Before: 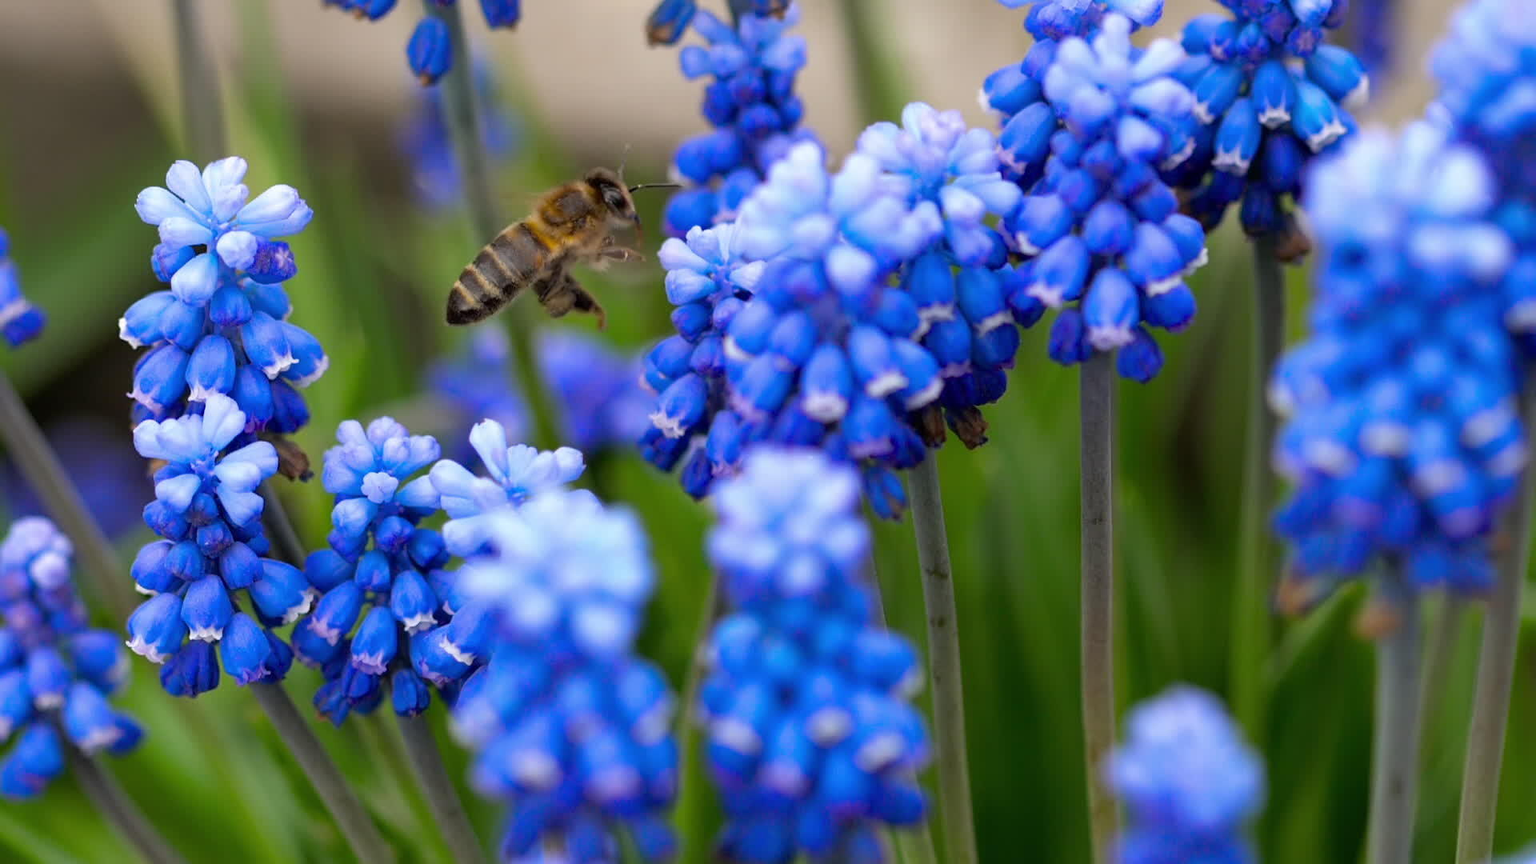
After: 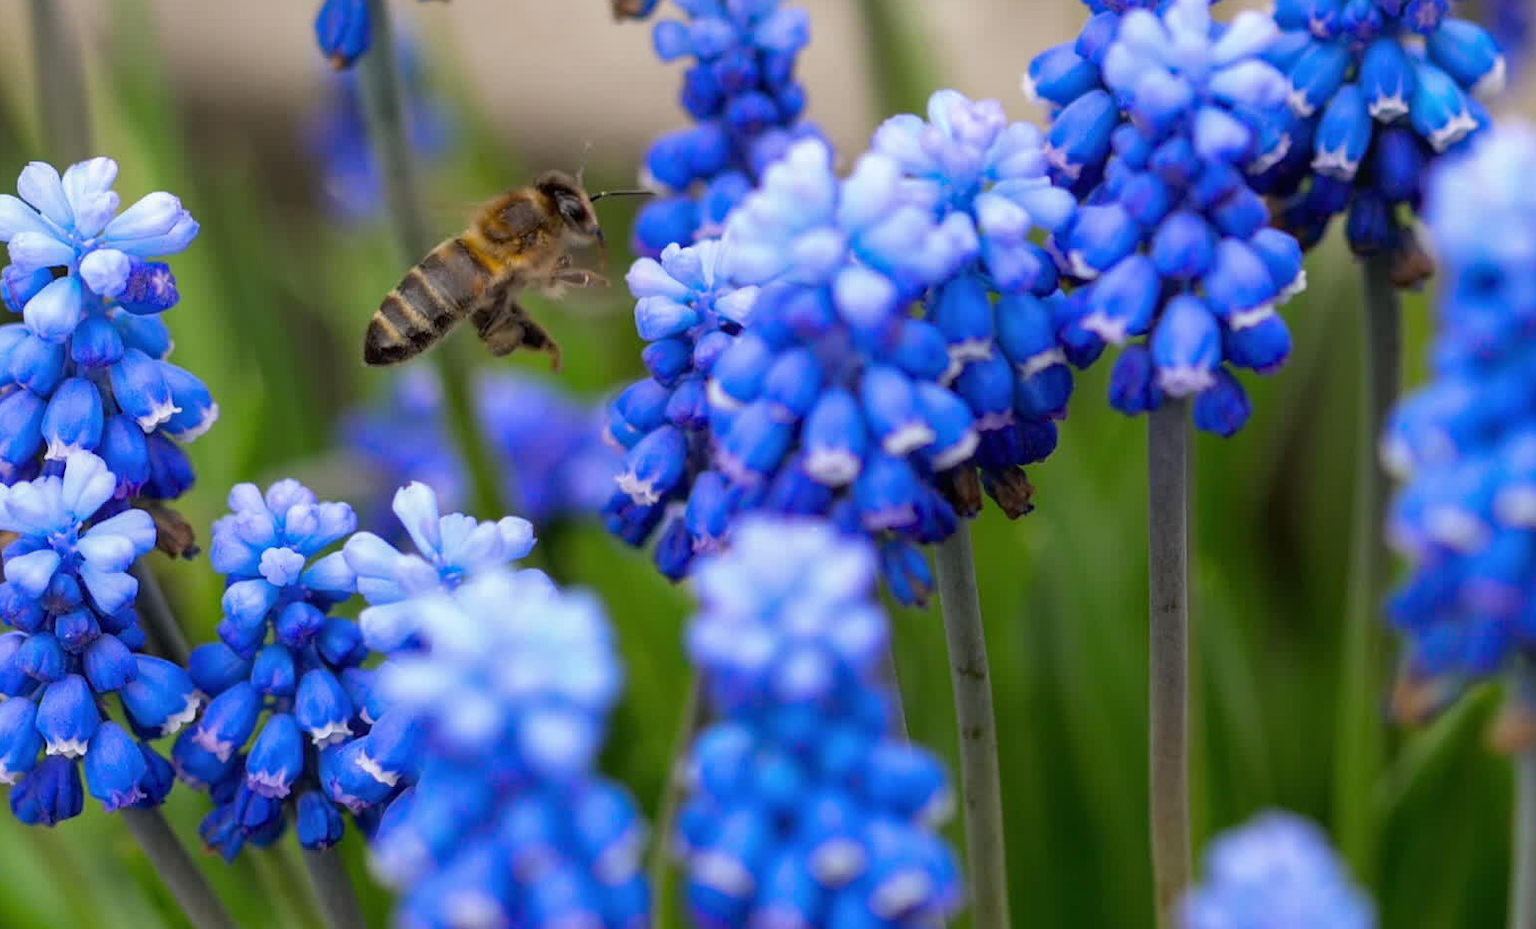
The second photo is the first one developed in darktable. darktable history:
local contrast: detail 110%
crop: left 9.929%, top 3.475%, right 9.188%, bottom 9.529%
